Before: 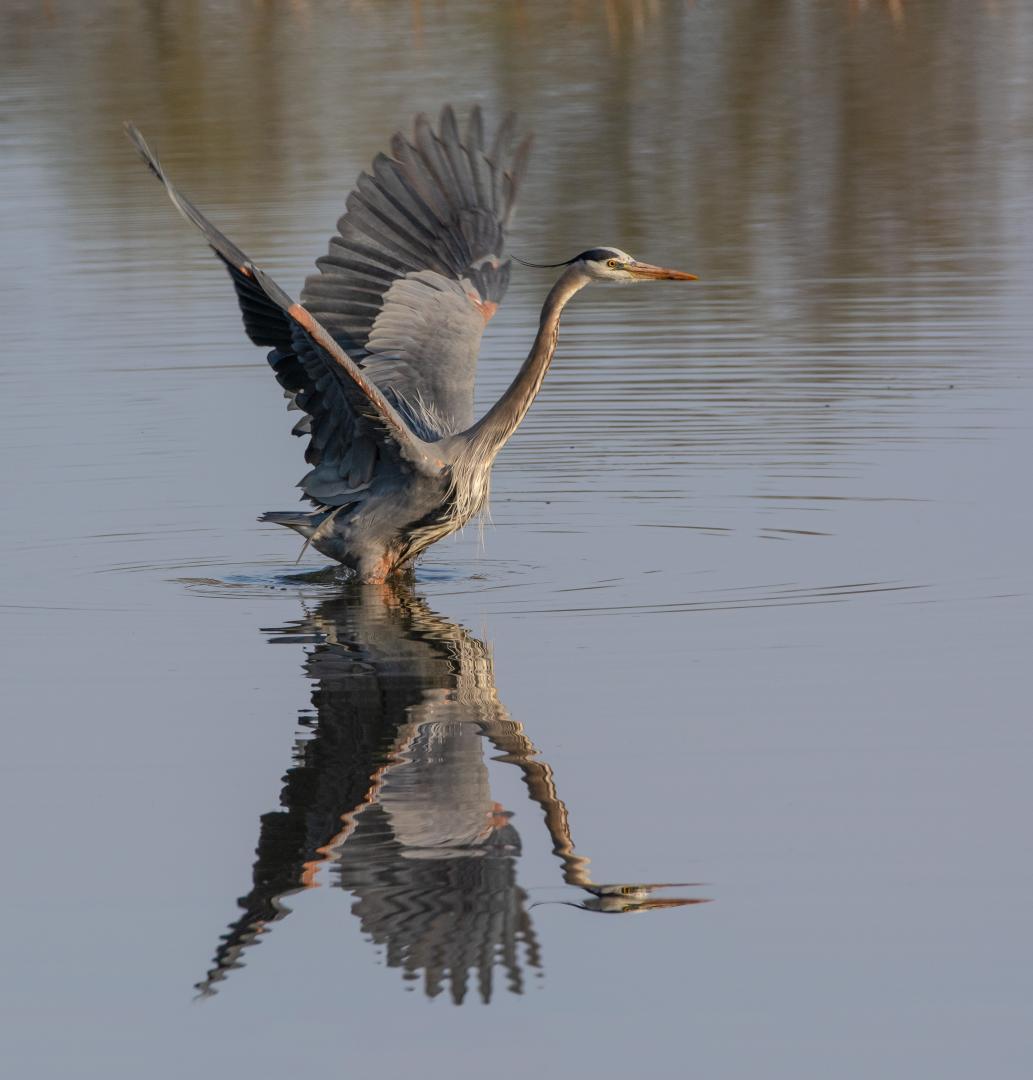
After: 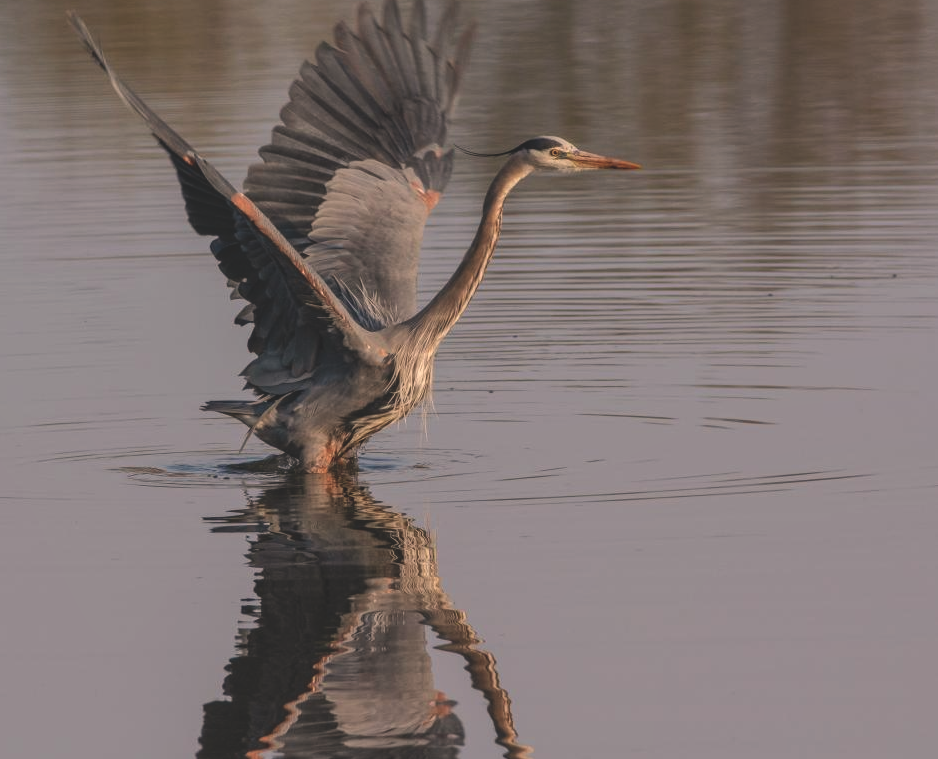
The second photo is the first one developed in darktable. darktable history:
crop: left 5.596%, top 10.314%, right 3.534%, bottom 19.395%
exposure: black level correction -0.036, exposure -0.497 EV, compensate highlight preservation false
white balance: red 1.127, blue 0.943
local contrast: on, module defaults
